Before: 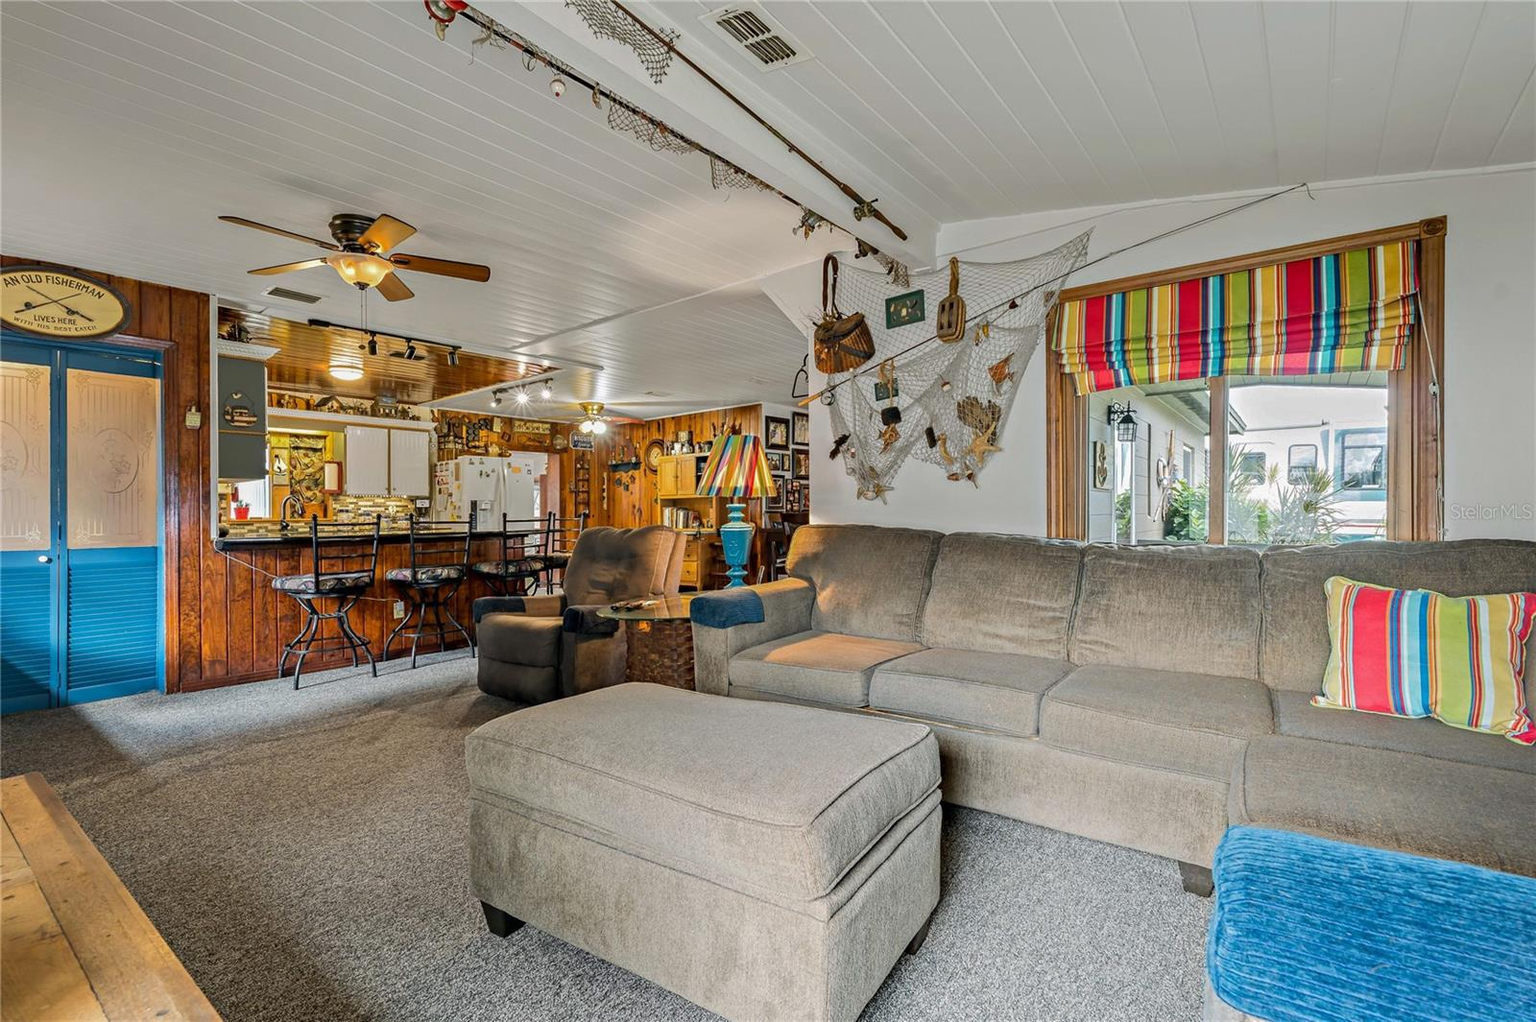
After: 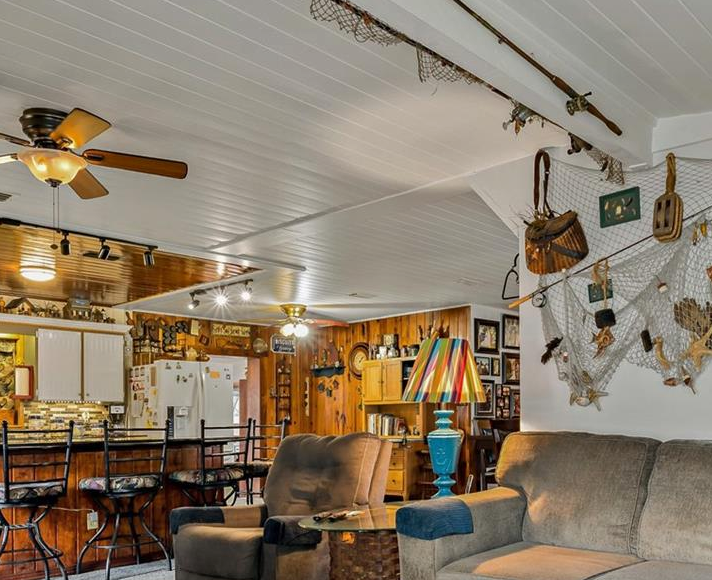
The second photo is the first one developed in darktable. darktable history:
crop: left 20.229%, top 10.852%, right 35.246%, bottom 34.661%
shadows and highlights: highlights color adjustment 0.85%, soften with gaussian
